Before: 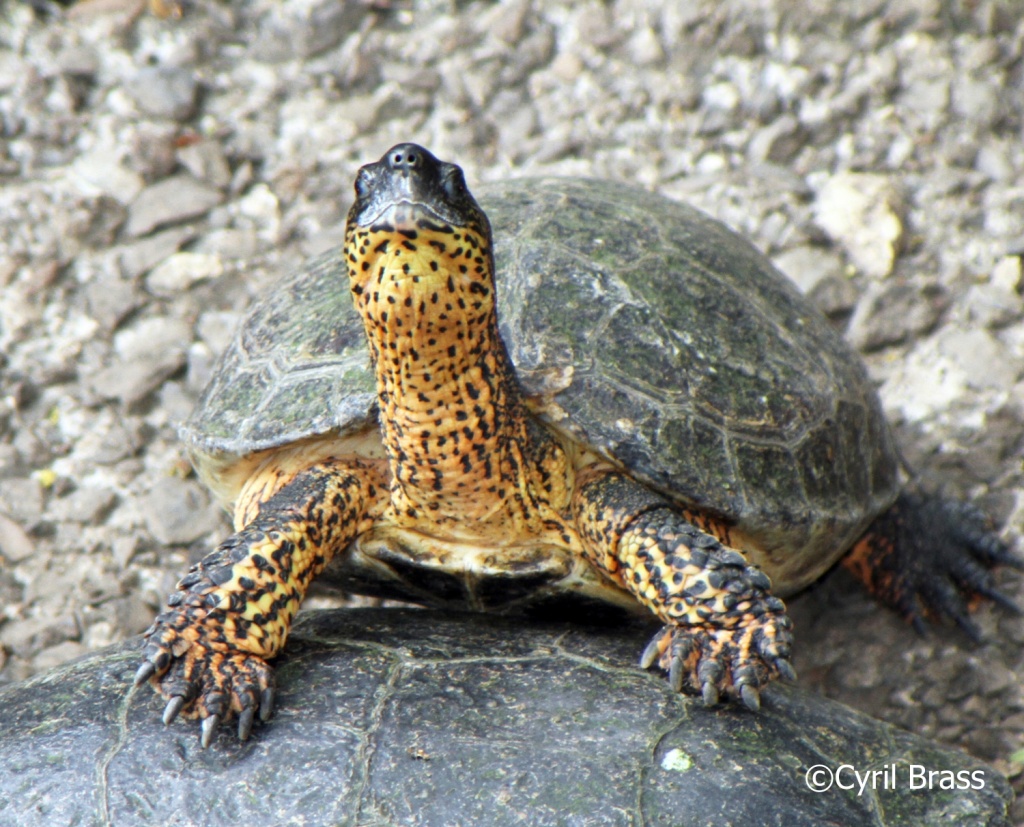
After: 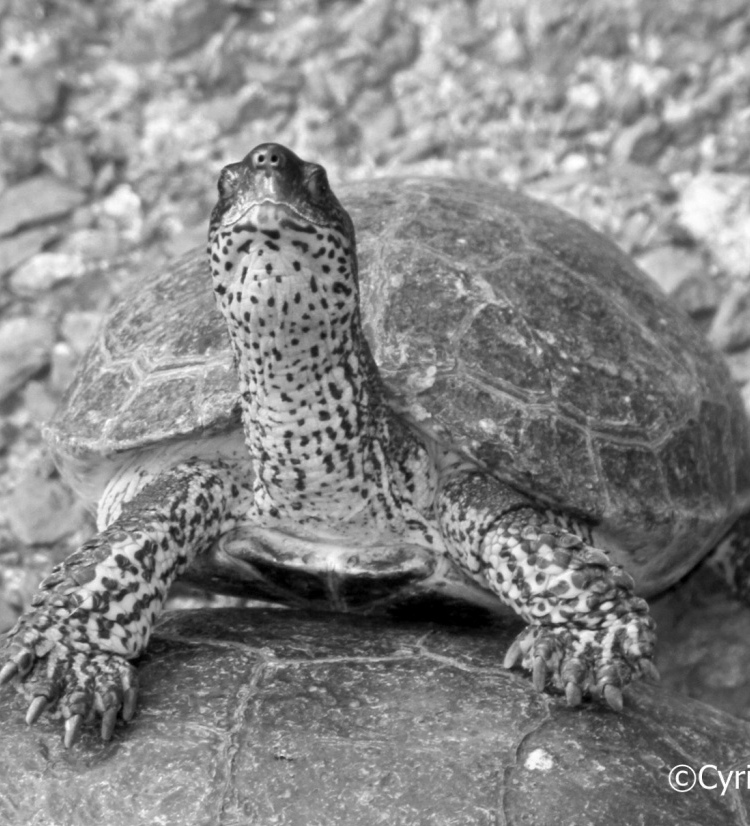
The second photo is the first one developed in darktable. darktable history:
color zones: curves: ch0 [(0.004, 0.588) (0.116, 0.636) (0.259, 0.476) (0.423, 0.464) (0.75, 0.5)]; ch1 [(0, 0) (0.143, 0) (0.286, 0) (0.429, 0) (0.571, 0) (0.714, 0) (0.857, 0)]
shadows and highlights: on, module defaults
crop: left 13.443%, right 13.31%
white balance: emerald 1
